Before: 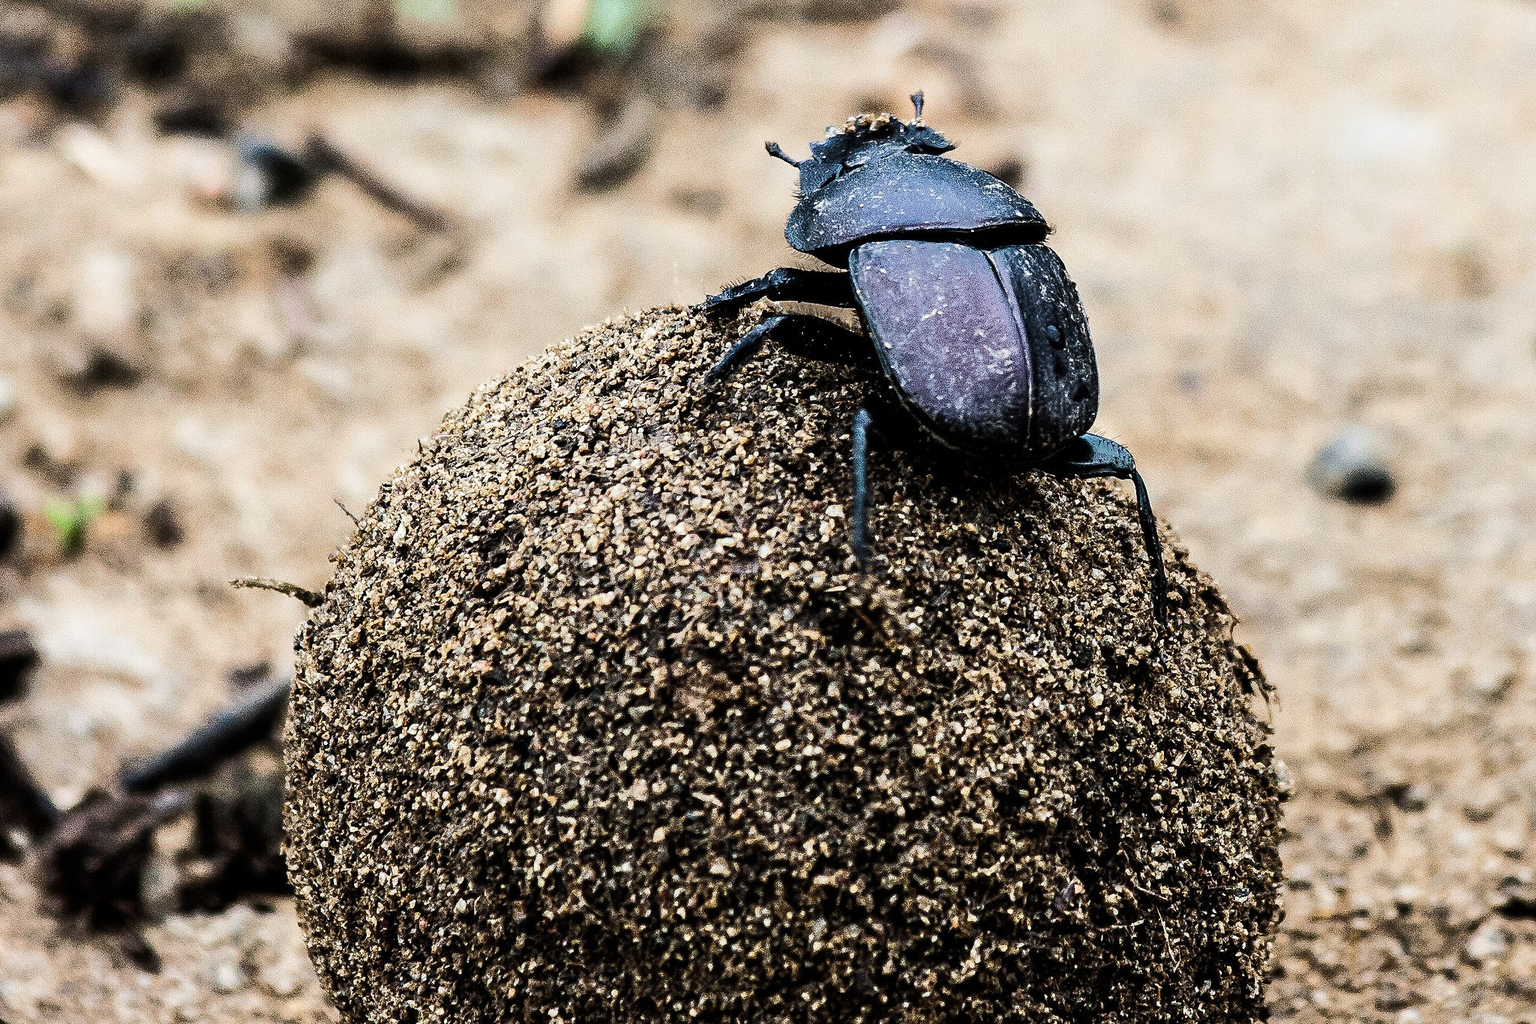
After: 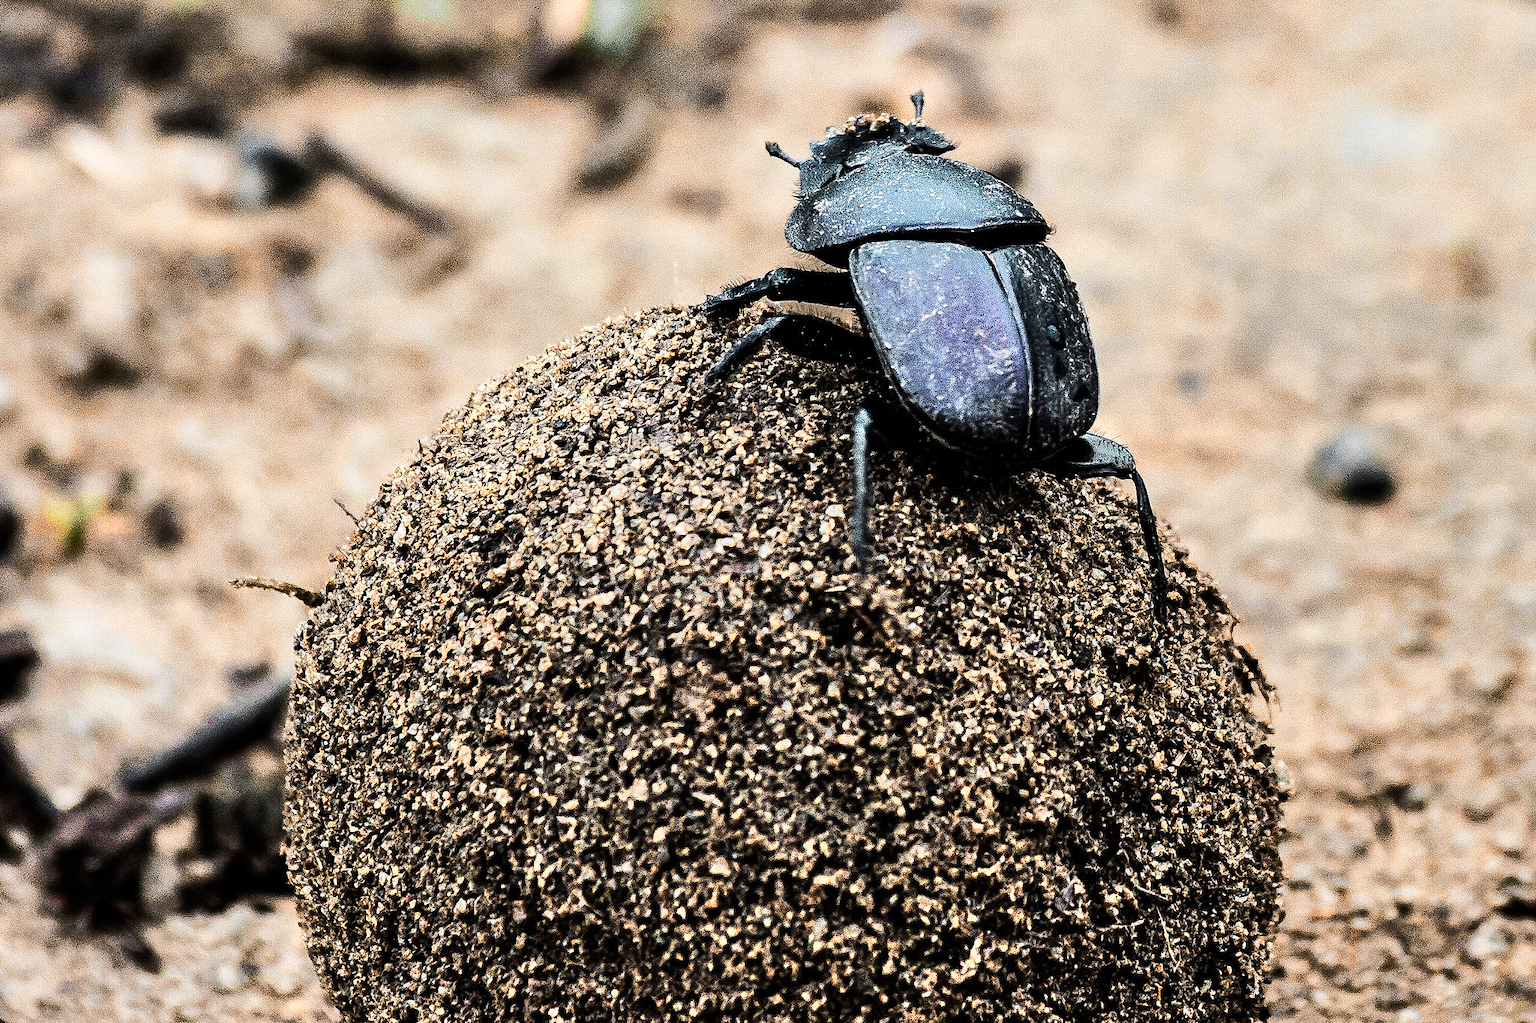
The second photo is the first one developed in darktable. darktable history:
color zones: curves: ch0 [(0.009, 0.528) (0.136, 0.6) (0.255, 0.586) (0.39, 0.528) (0.522, 0.584) (0.686, 0.736) (0.849, 0.561)]; ch1 [(0.045, 0.781) (0.14, 0.416) (0.257, 0.695) (0.442, 0.032) (0.738, 0.338) (0.818, 0.632) (0.891, 0.741) (1, 0.704)]; ch2 [(0, 0.667) (0.141, 0.52) (0.26, 0.37) (0.474, 0.432) (0.743, 0.286)]
shadows and highlights: shadows 60, soften with gaussian
